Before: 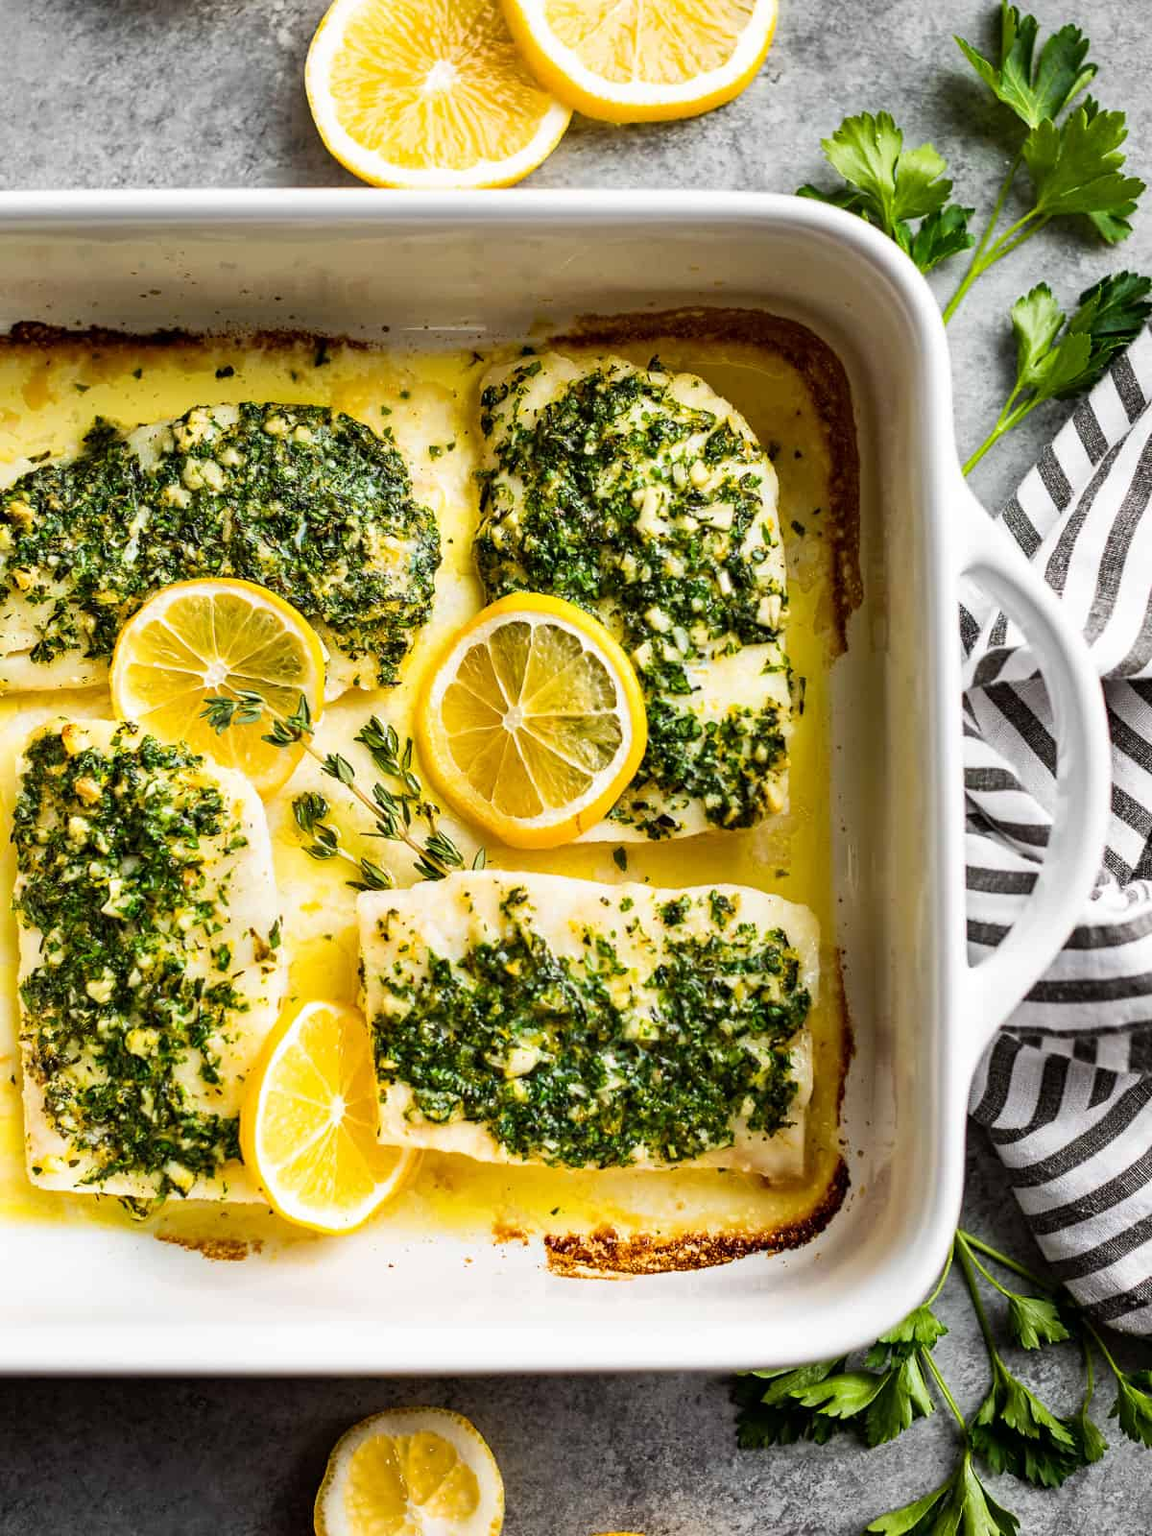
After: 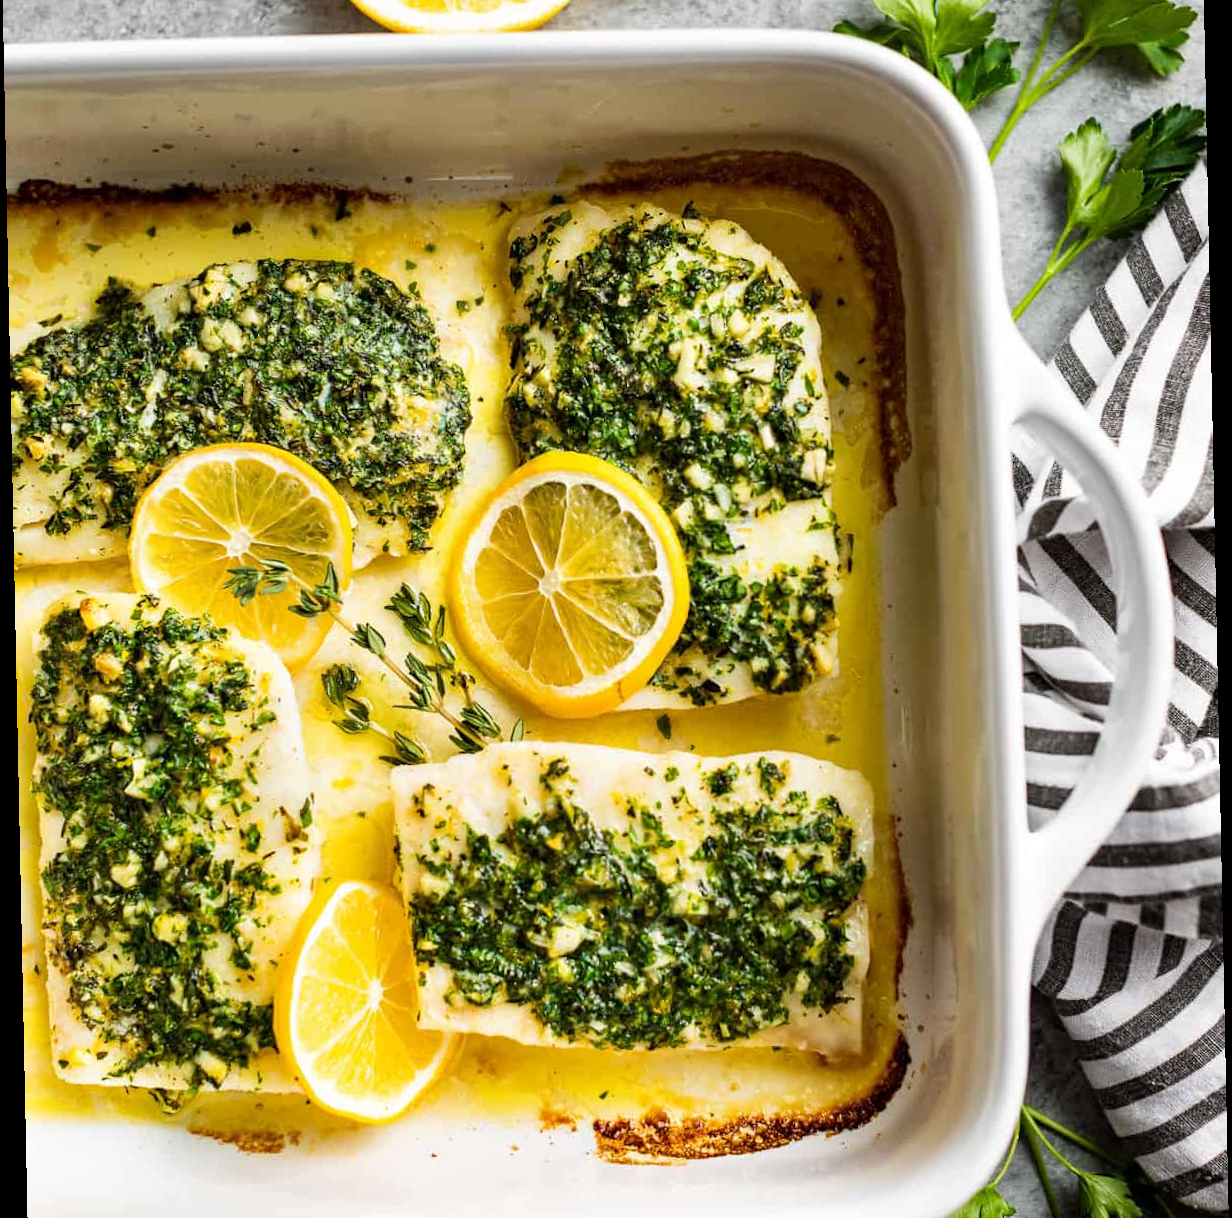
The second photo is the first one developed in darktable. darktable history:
rotate and perspective: rotation -1.17°, automatic cropping off
crop: top 11.038%, bottom 13.962%
